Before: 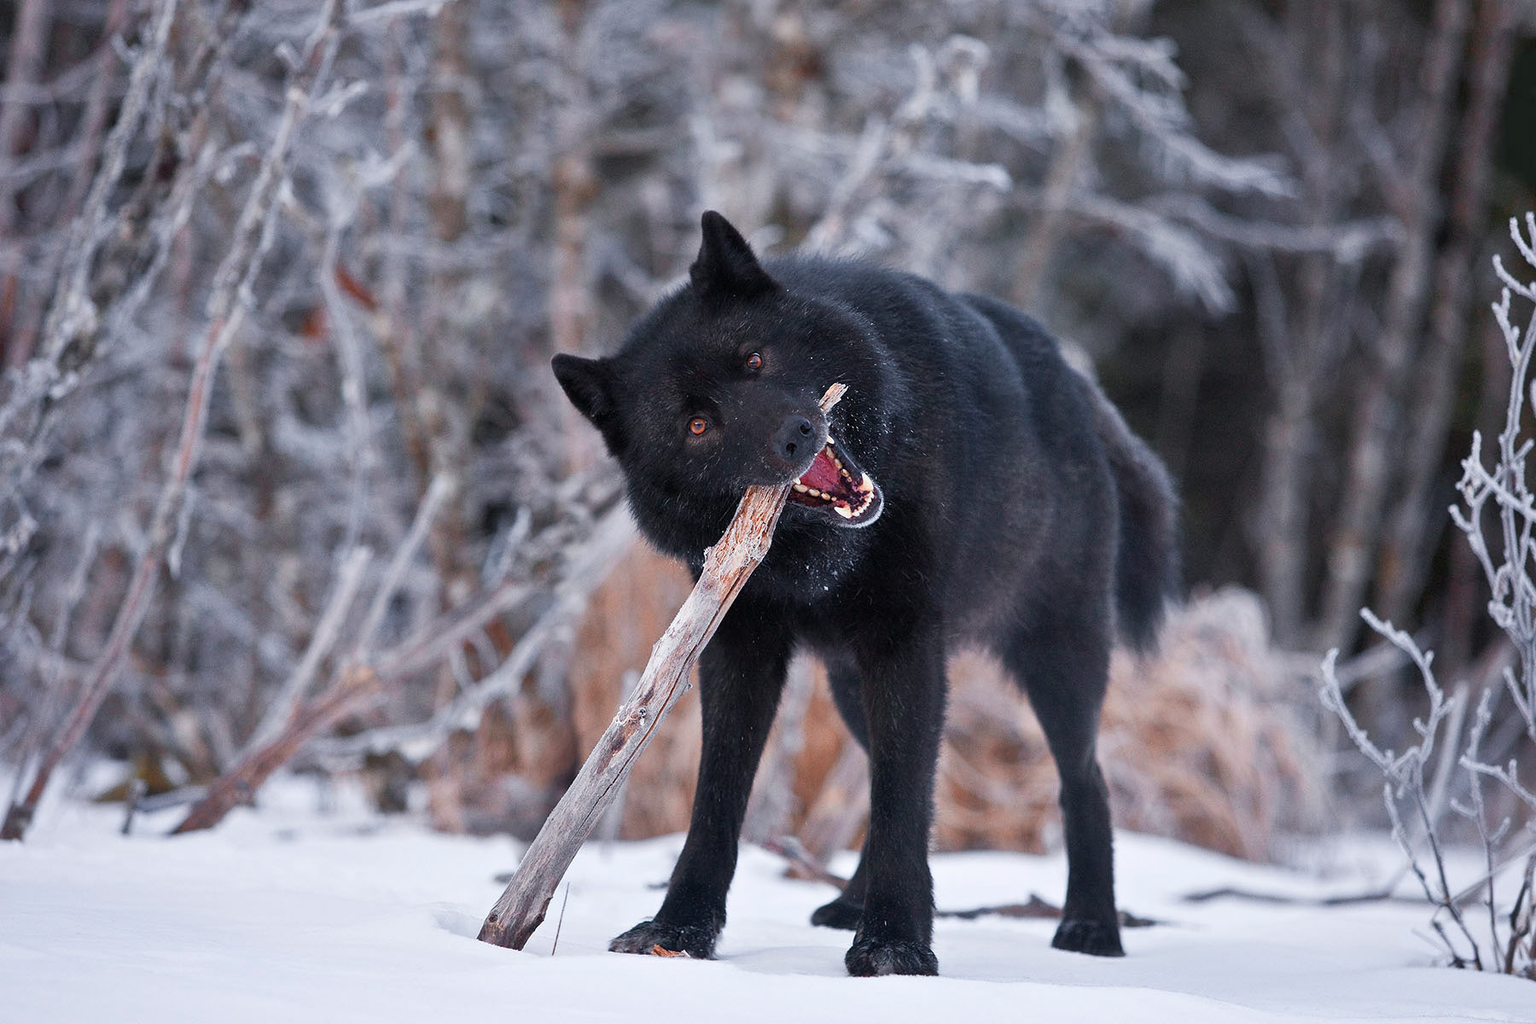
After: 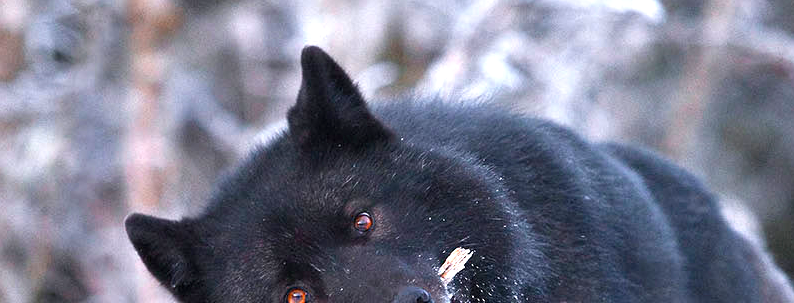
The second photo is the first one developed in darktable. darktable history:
exposure: black level correction 0, exposure 1 EV, compensate highlight preservation false
crop: left 28.994%, top 16.826%, right 26.841%, bottom 57.883%
color balance rgb: perceptual saturation grading › global saturation 25.878%, global vibrance 11.433%, contrast 5.025%
